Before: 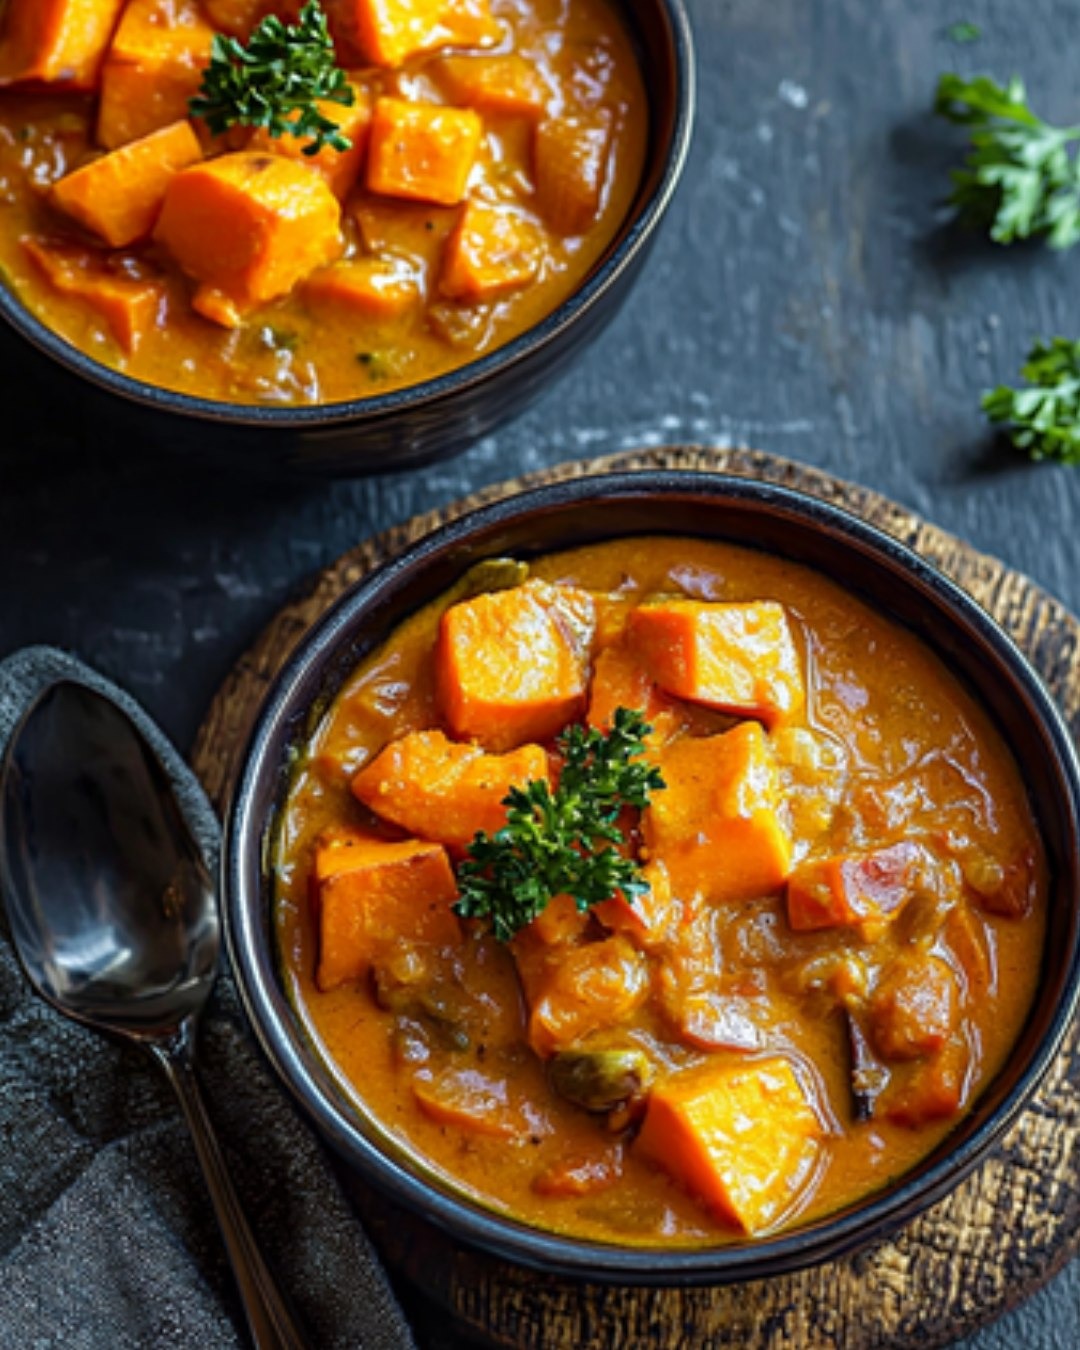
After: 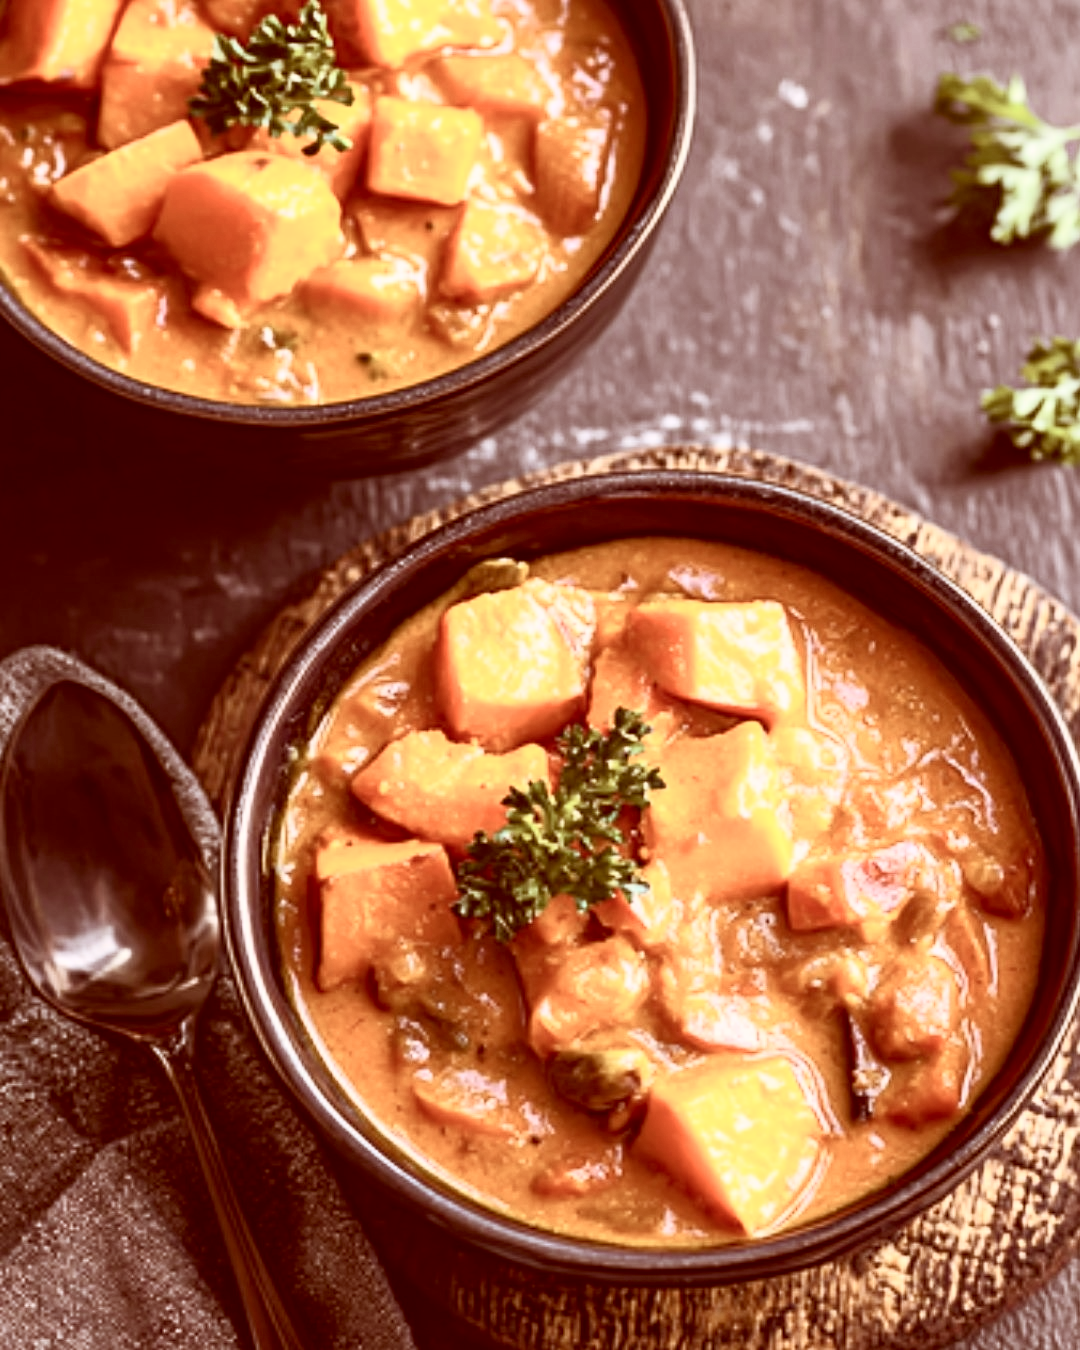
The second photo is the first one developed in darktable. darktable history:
color correction: highlights a* 9.03, highlights b* 8.71, shadows a* 40, shadows b* 40, saturation 0.8
contrast brightness saturation: contrast 0.43, brightness 0.56, saturation -0.19
